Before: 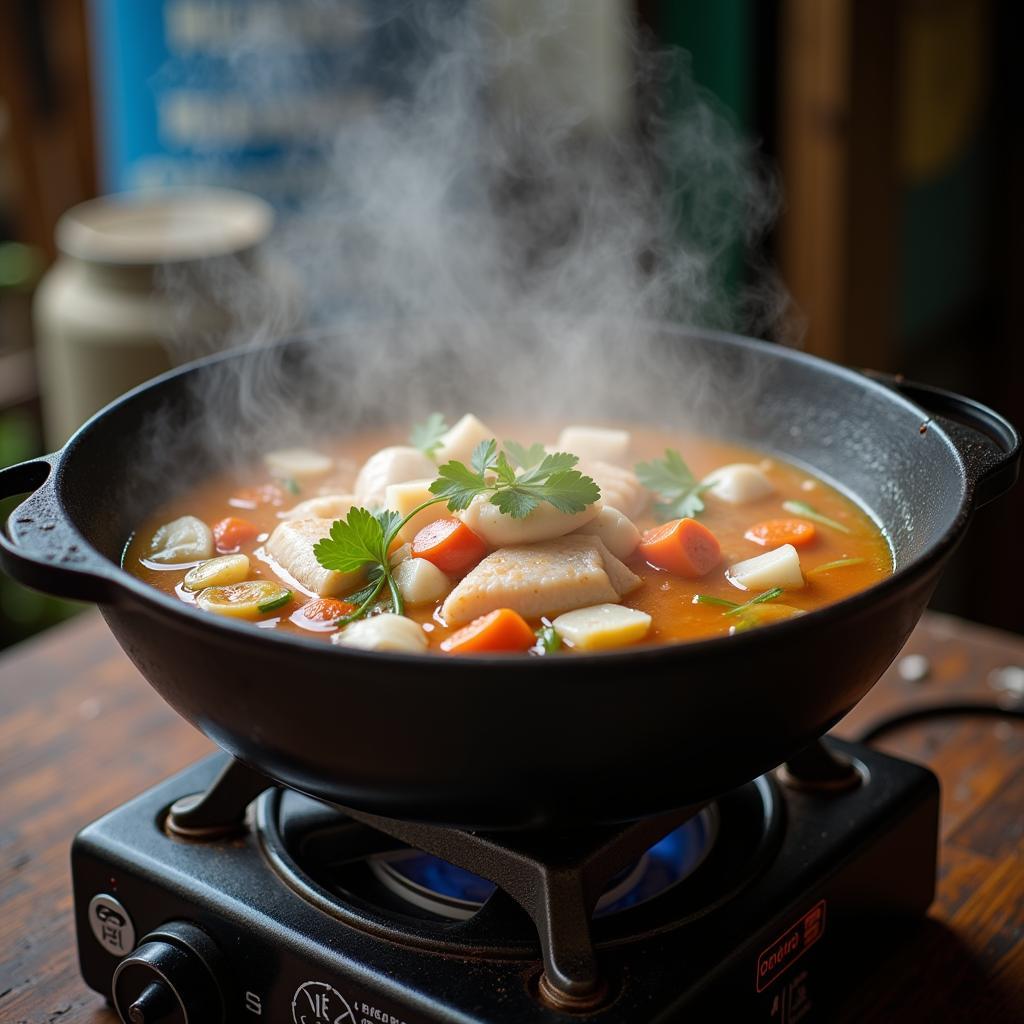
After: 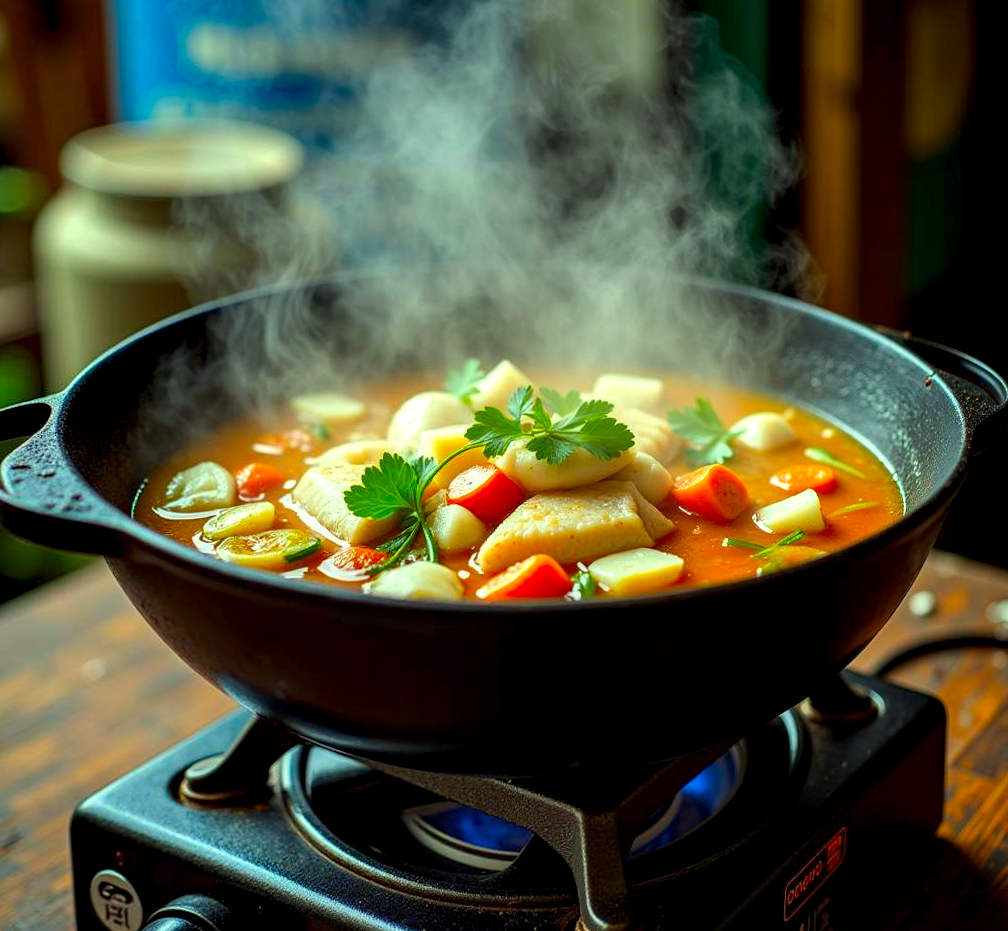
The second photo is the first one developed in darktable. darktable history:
color correction: highlights a* -10.77, highlights b* 9.8, saturation 1.72
local contrast: highlights 60%, shadows 60%, detail 160%
rotate and perspective: rotation -0.013°, lens shift (vertical) -0.027, lens shift (horizontal) 0.178, crop left 0.016, crop right 0.989, crop top 0.082, crop bottom 0.918
shadows and highlights: shadows 20.91, highlights -82.73, soften with gaussian
